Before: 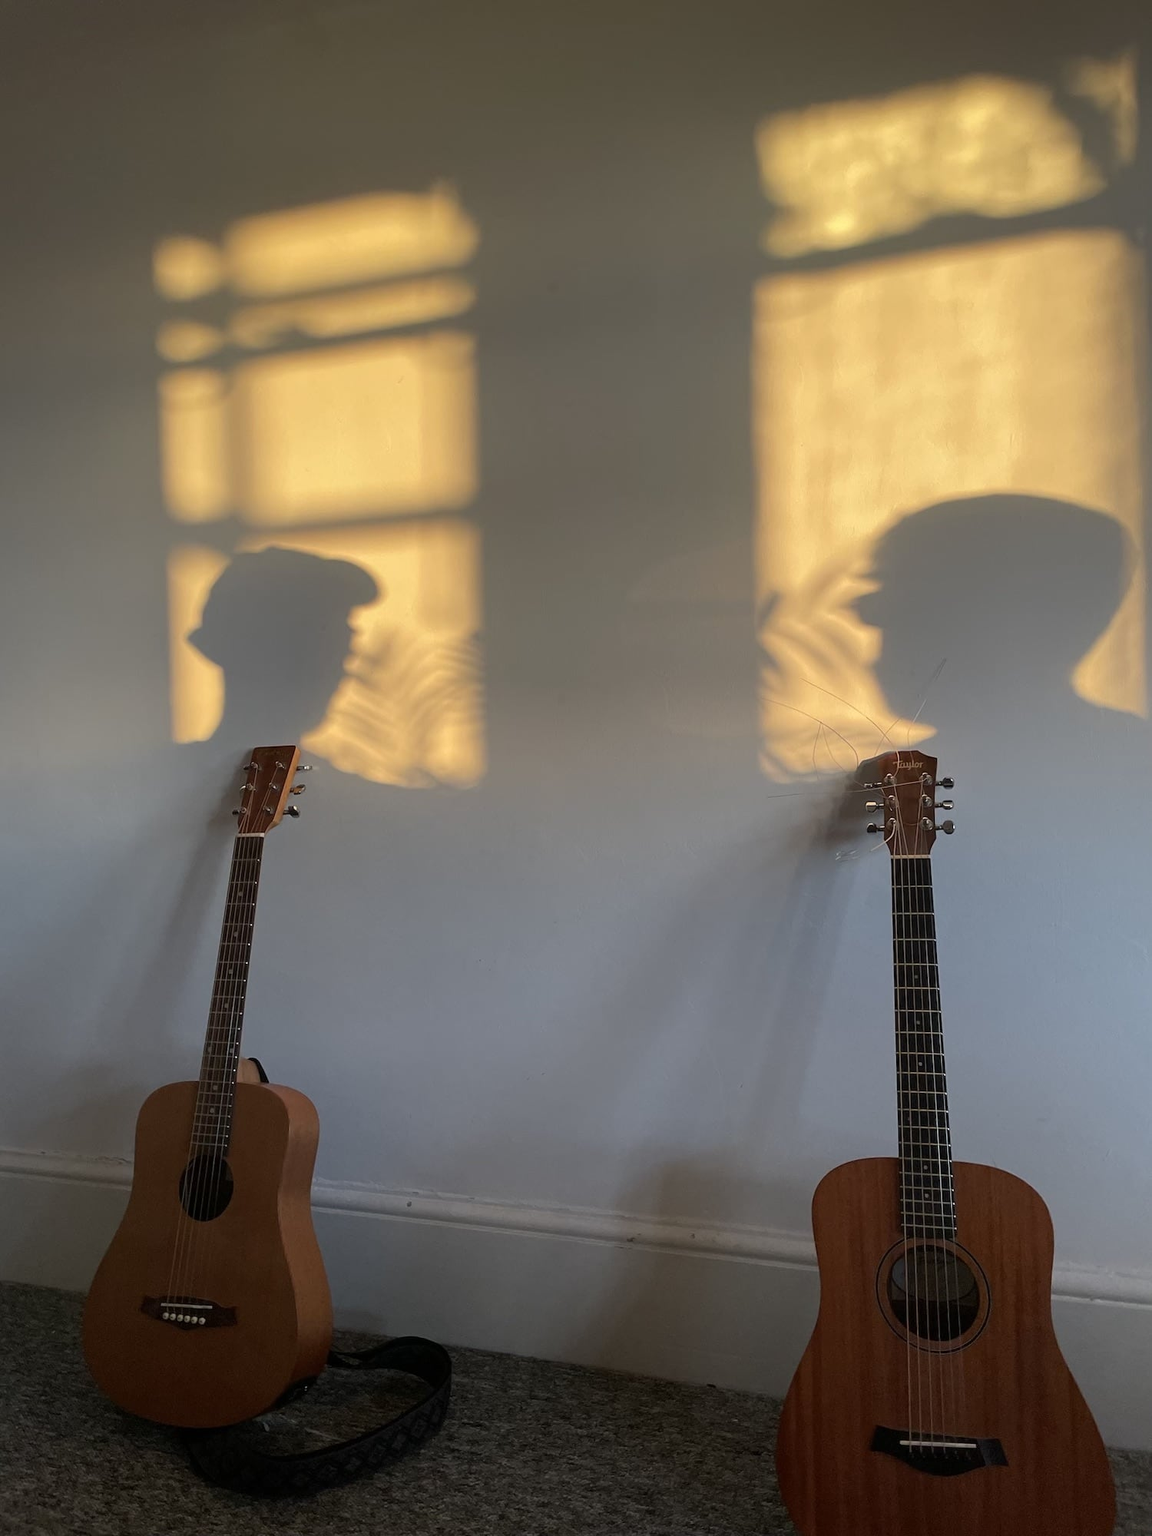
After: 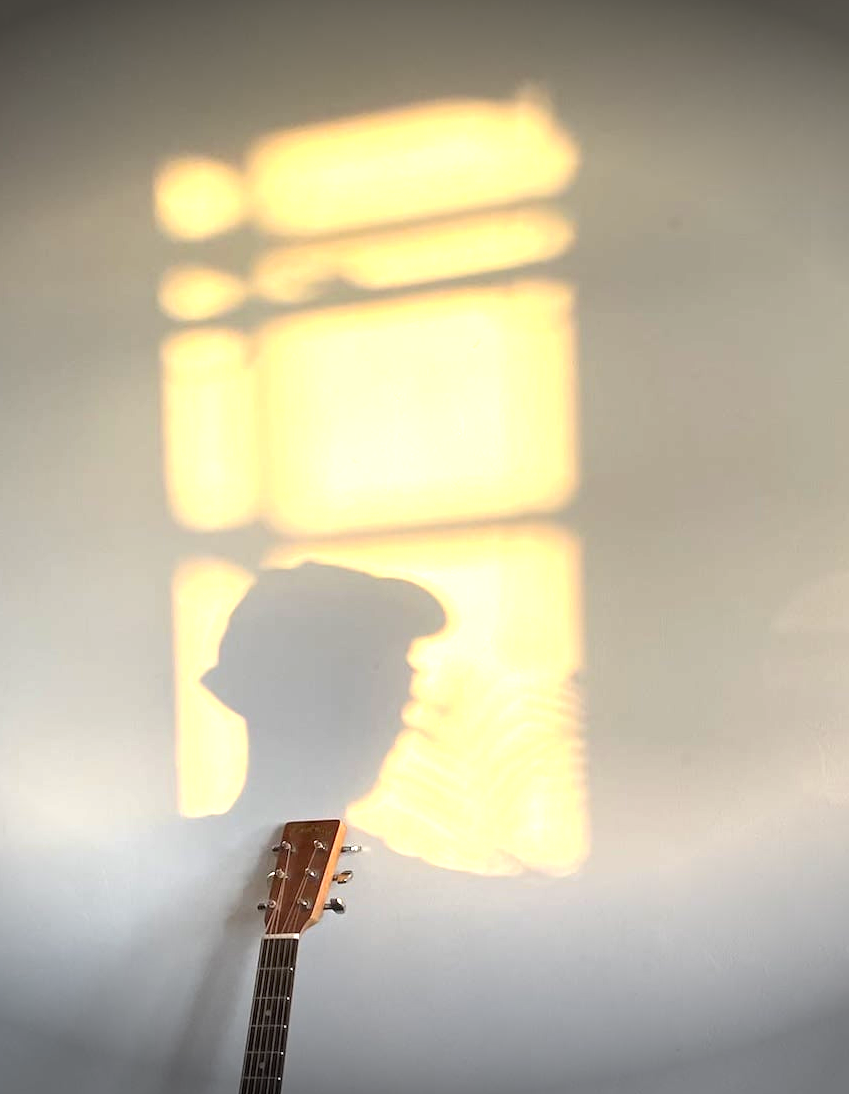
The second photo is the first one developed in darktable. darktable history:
exposure: black level correction 0.001, exposure 1.723 EV, compensate exposure bias true, compensate highlight preservation false
crop and rotate: left 3.048%, top 7.581%, right 40.335%, bottom 37.679%
vignetting: fall-off start 100.25%, brightness -0.718, saturation -0.486, center (-0.031, -0.043), width/height ratio 1.303
